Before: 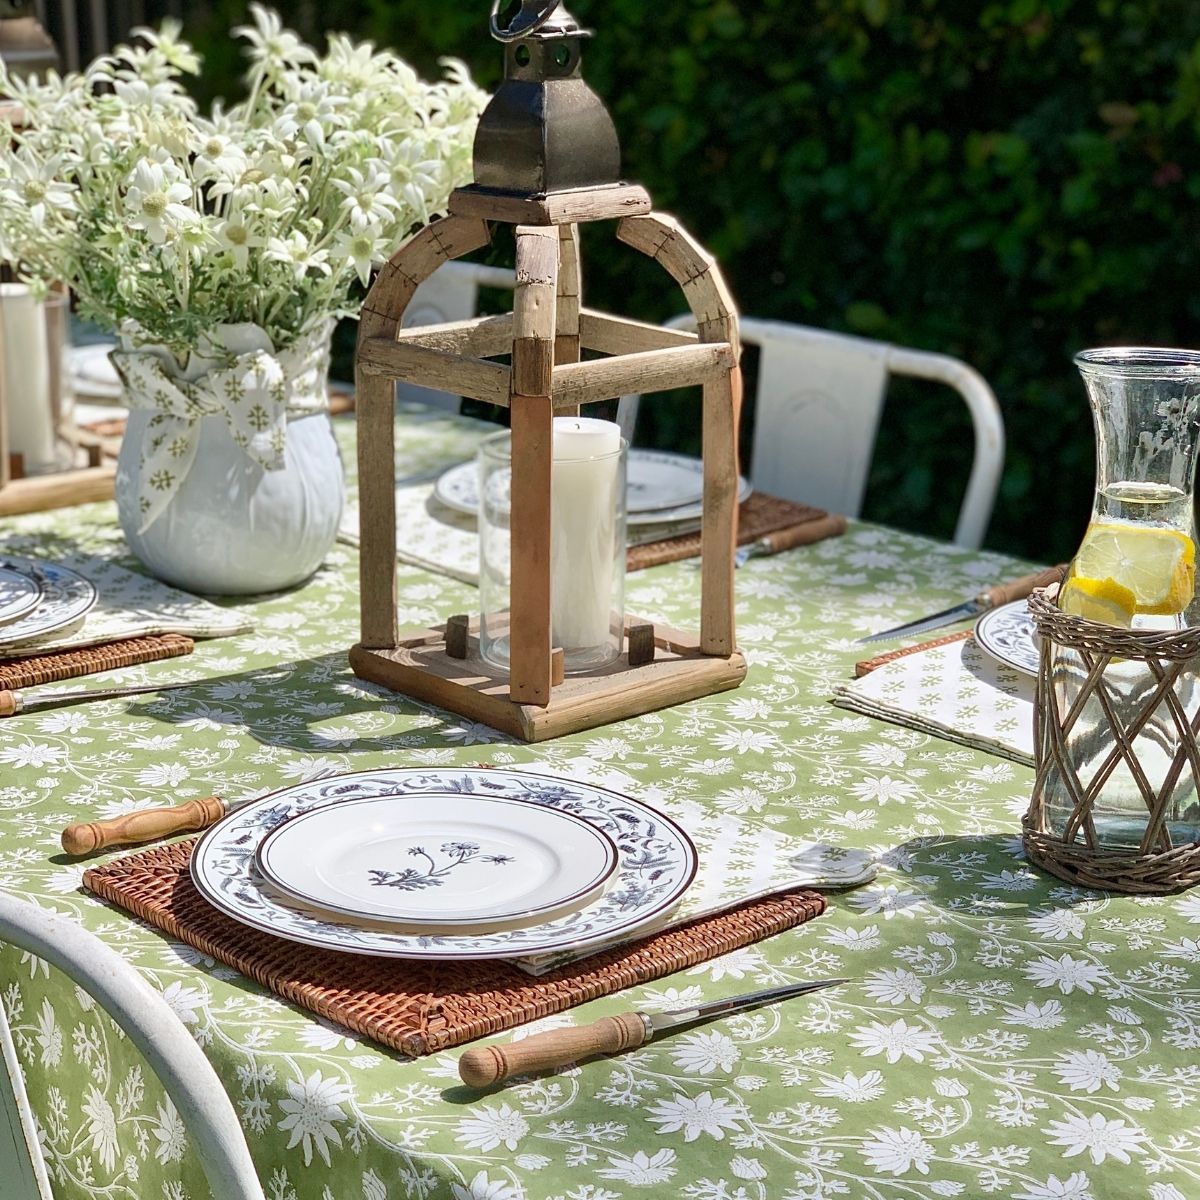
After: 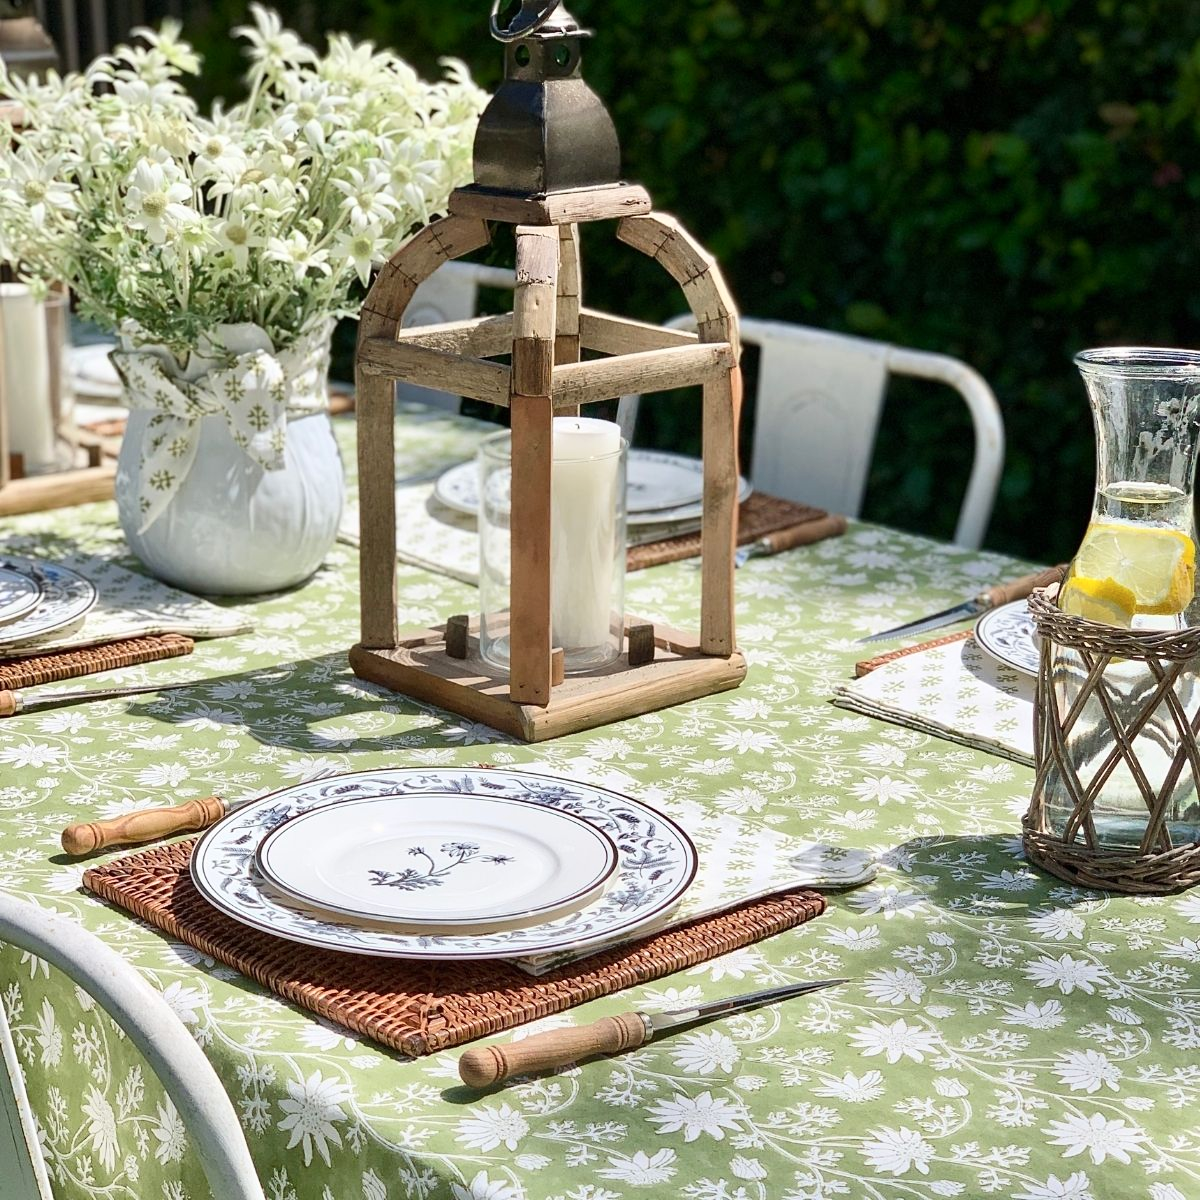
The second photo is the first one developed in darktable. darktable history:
contrast brightness saturation: contrast 0.152, brightness 0.049
